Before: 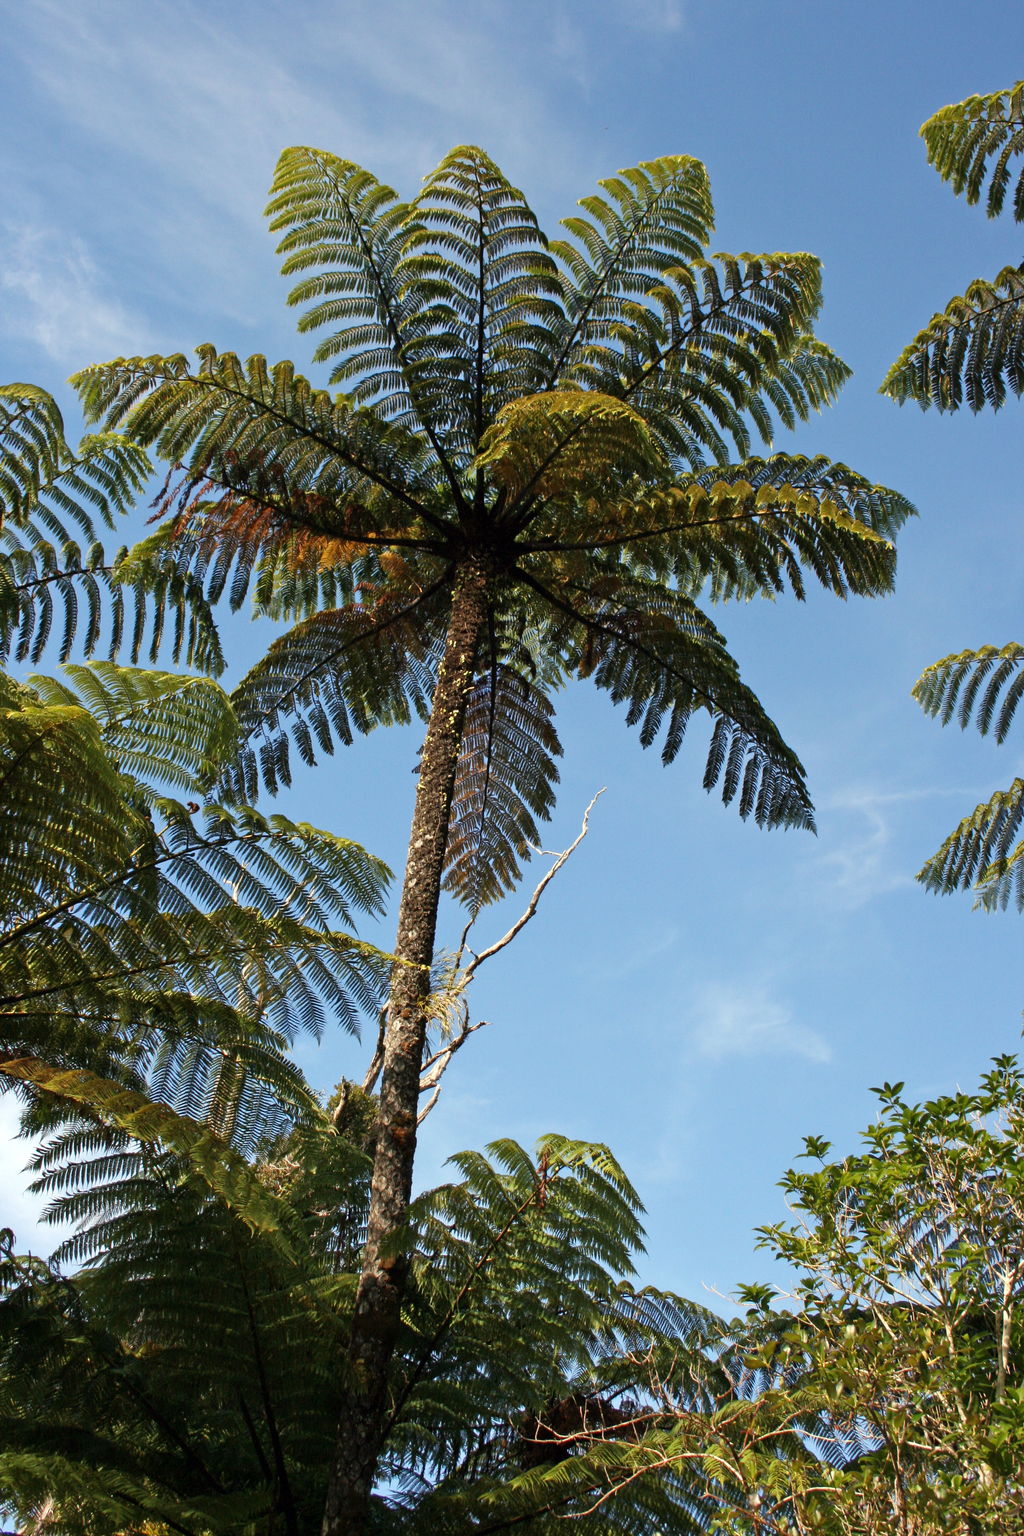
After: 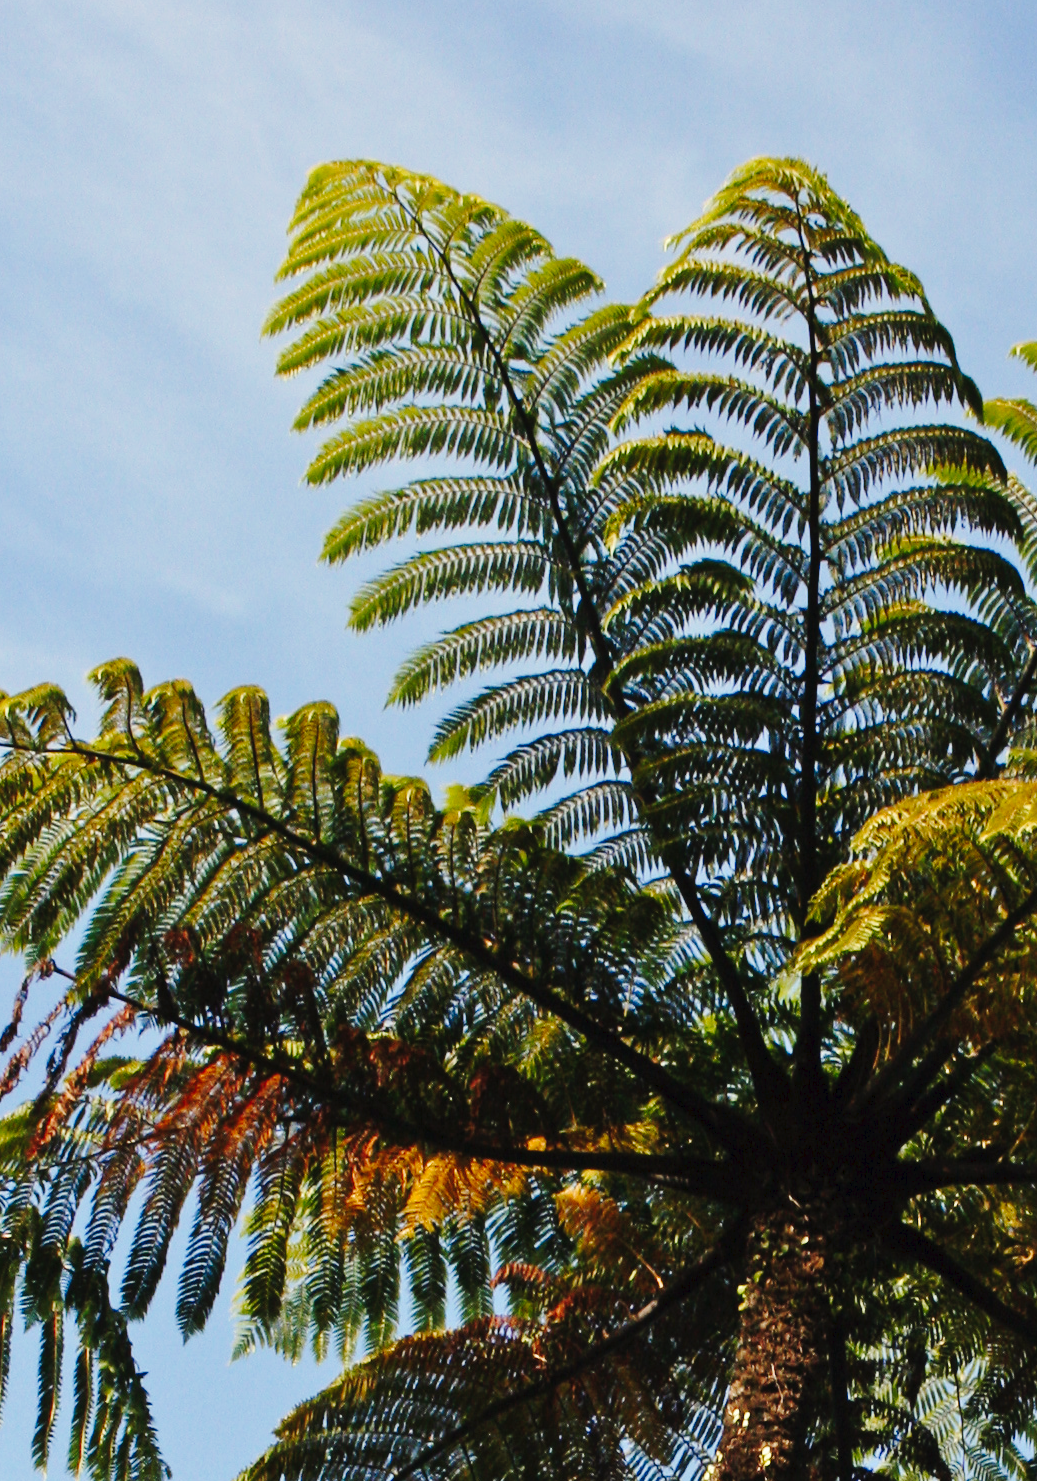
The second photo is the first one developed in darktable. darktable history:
crop: left 15.654%, top 5.437%, right 44.316%, bottom 56.446%
tone curve: curves: ch0 [(0, 0) (0.003, 0.023) (0.011, 0.029) (0.025, 0.037) (0.044, 0.047) (0.069, 0.057) (0.1, 0.075) (0.136, 0.103) (0.177, 0.145) (0.224, 0.193) (0.277, 0.266) (0.335, 0.362) (0.399, 0.473) (0.468, 0.569) (0.543, 0.655) (0.623, 0.73) (0.709, 0.804) (0.801, 0.874) (0.898, 0.924) (1, 1)], preserve colors none
